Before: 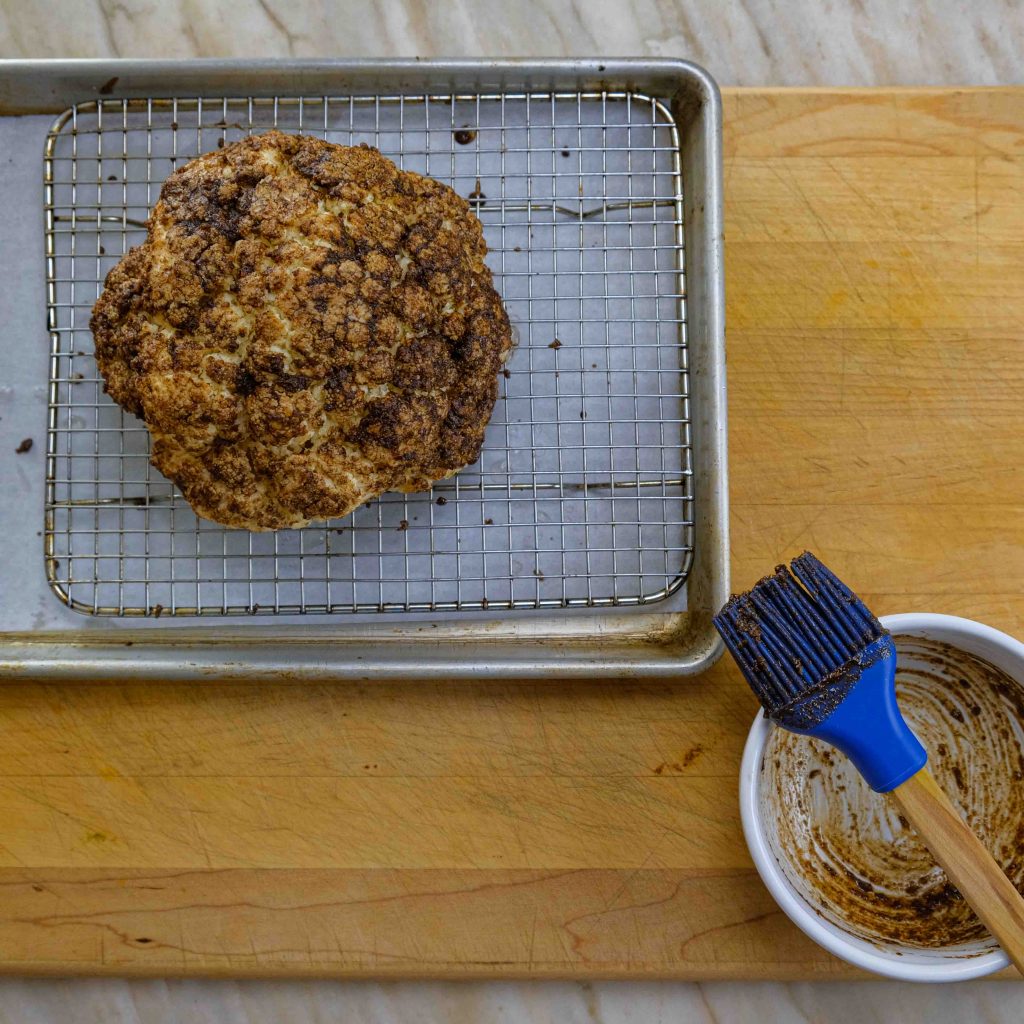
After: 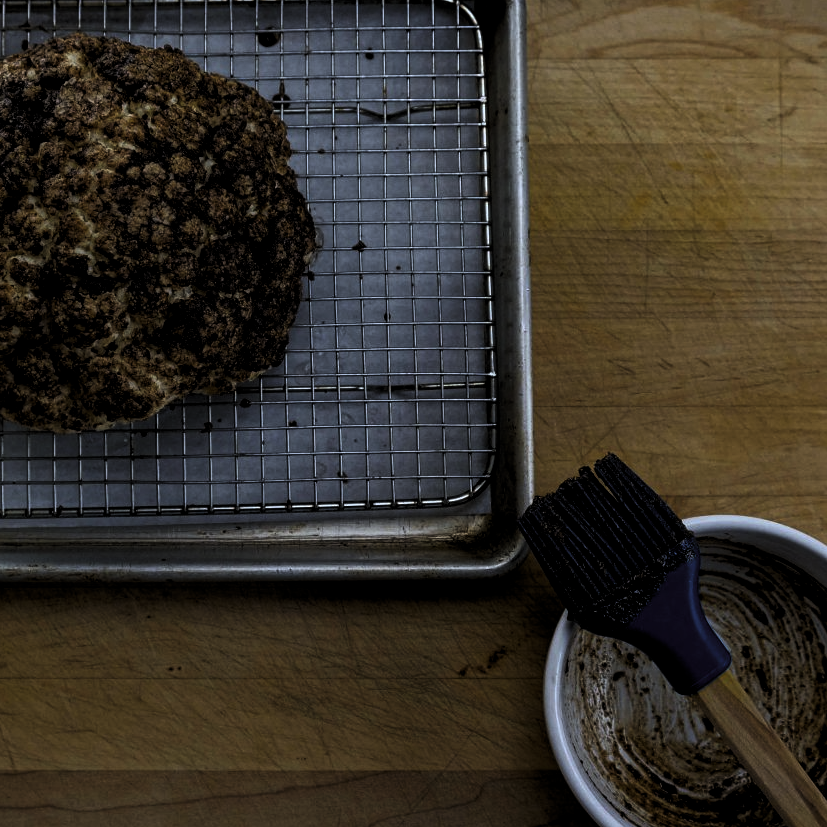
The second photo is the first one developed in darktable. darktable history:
exposure: compensate highlight preservation false
white balance: red 0.967, blue 1.049
crop: left 19.159%, top 9.58%, bottom 9.58%
levels: mode automatic, black 8.58%, gray 59.42%, levels [0, 0.445, 1]
